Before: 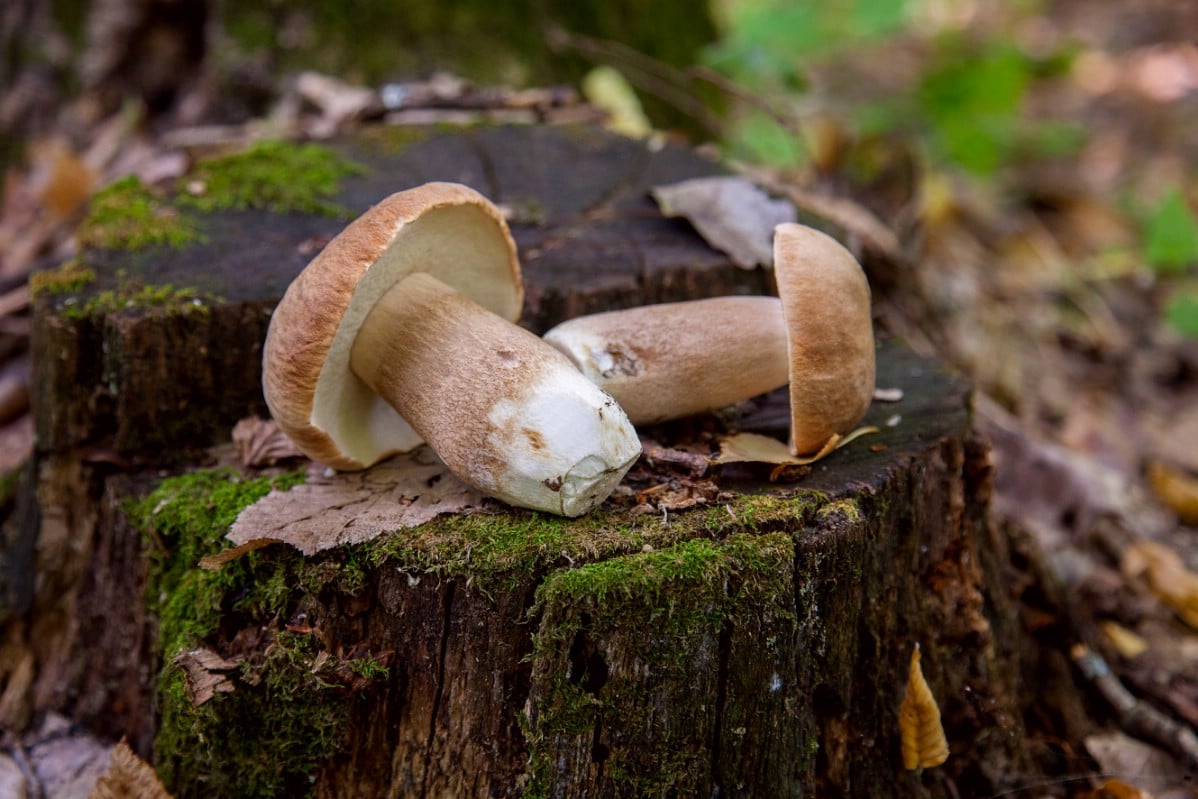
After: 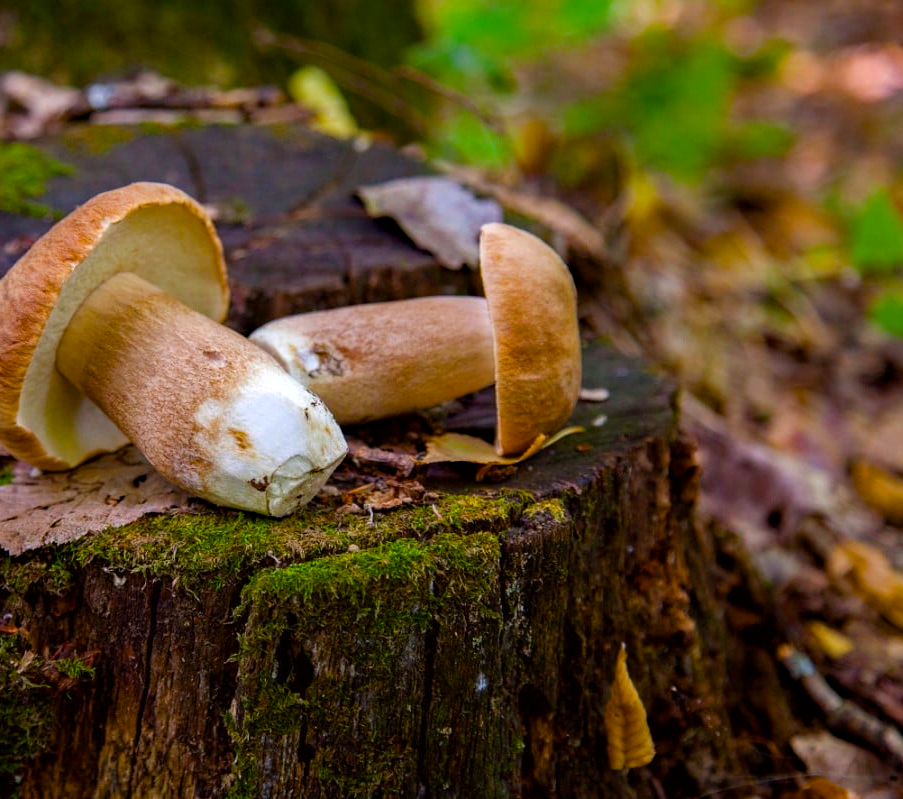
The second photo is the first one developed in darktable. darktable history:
crop and rotate: left 24.6%
color balance rgb: linear chroma grading › global chroma 15%, perceptual saturation grading › global saturation 30%
haze removal: compatibility mode true, adaptive false
